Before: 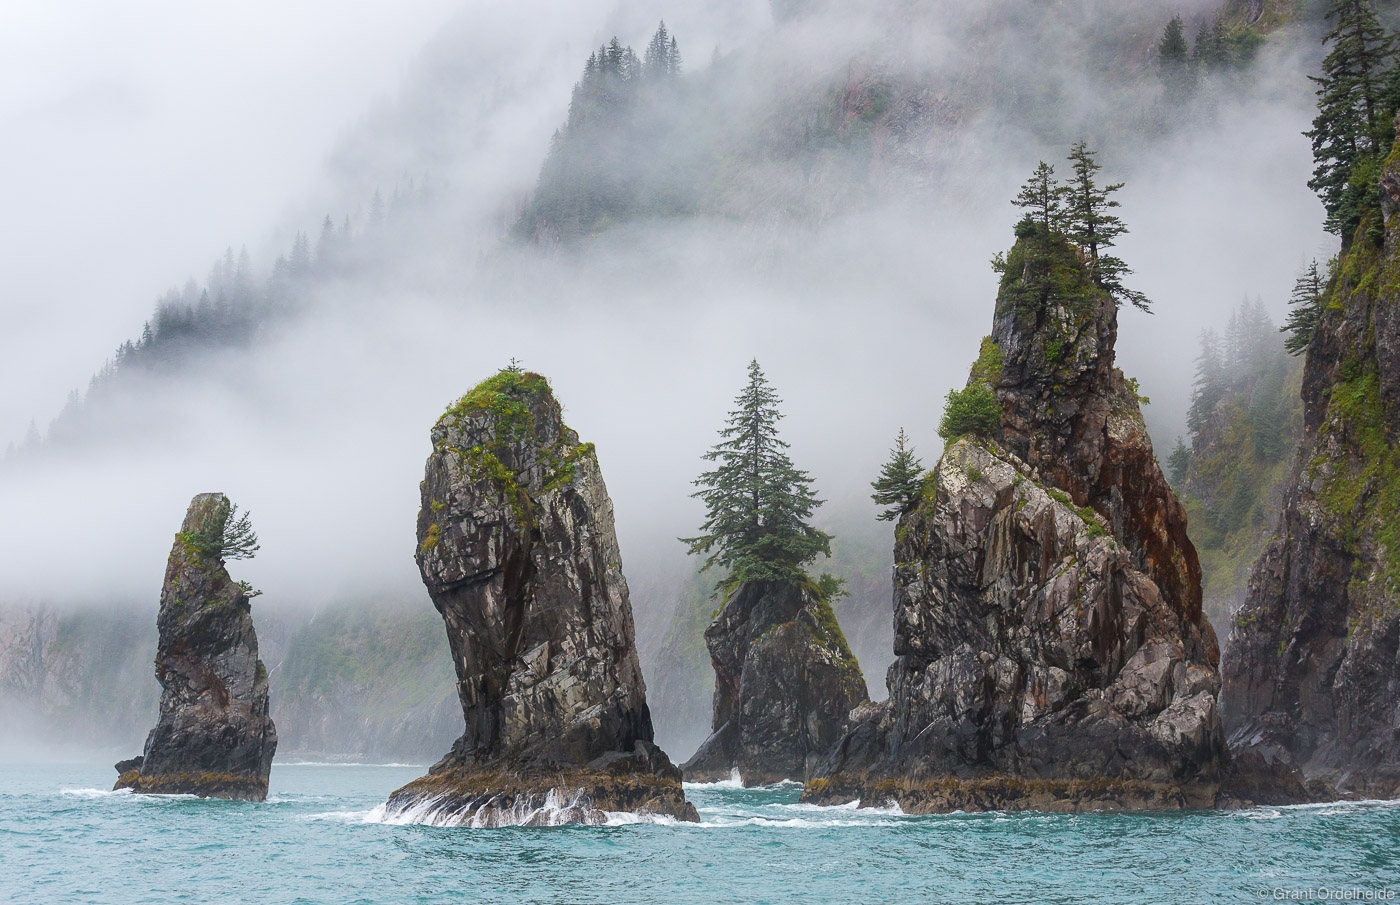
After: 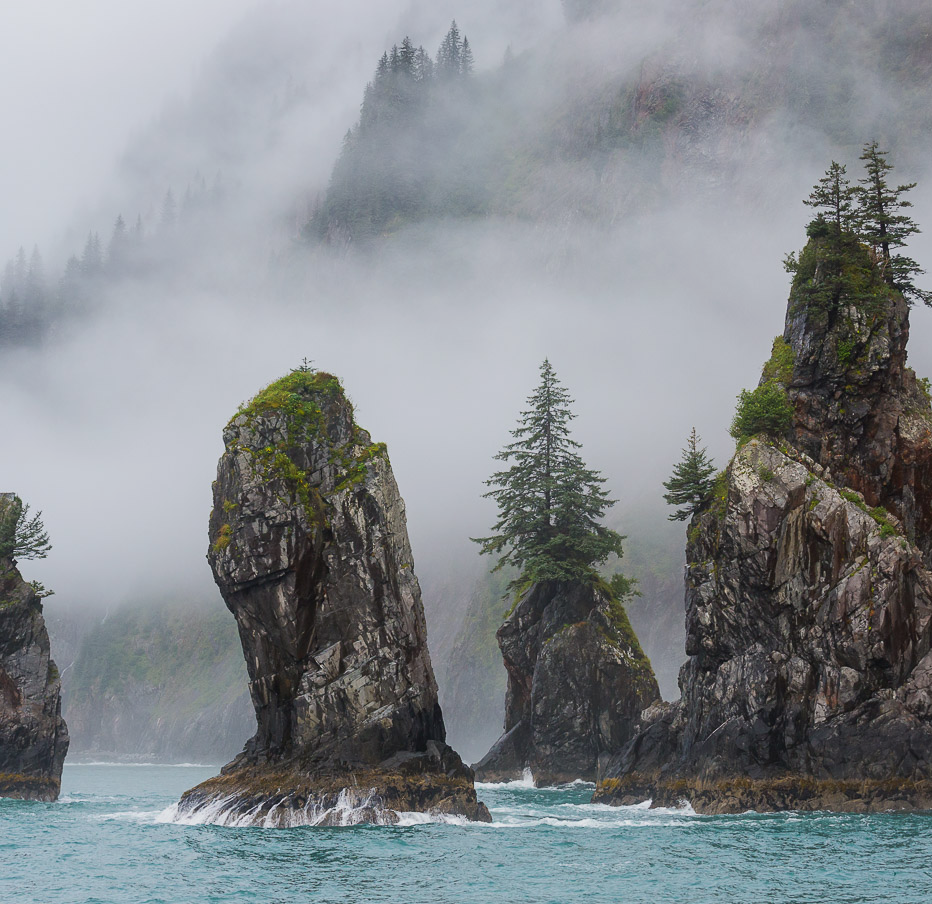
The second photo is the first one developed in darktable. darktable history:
exposure: exposure 0.014 EV, compensate exposure bias true, compensate highlight preservation false
crop and rotate: left 14.927%, right 18.433%
